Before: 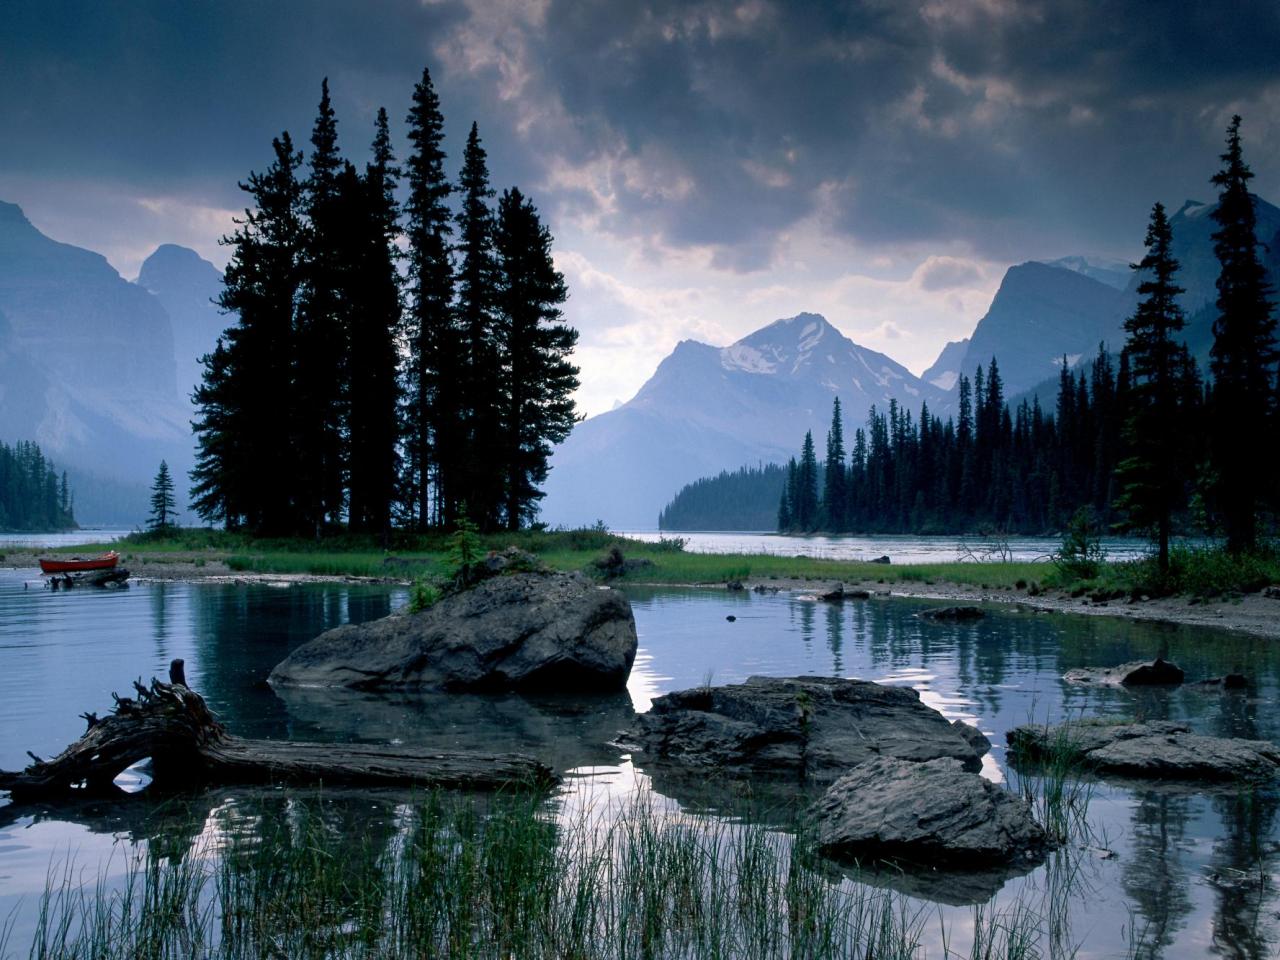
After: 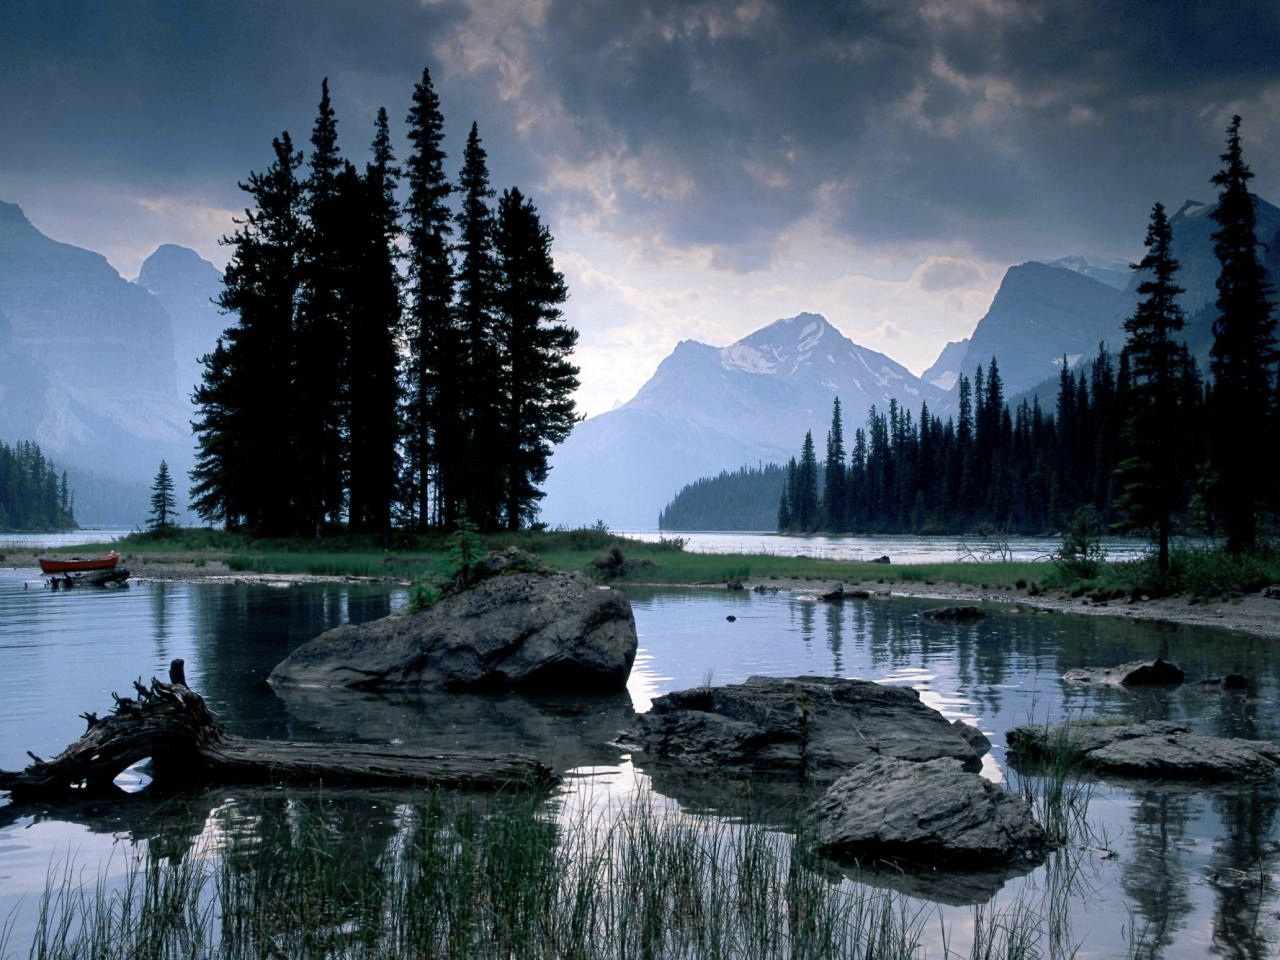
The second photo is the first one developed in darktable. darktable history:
color zones: curves: ch0 [(0, 0.5) (0.125, 0.4) (0.25, 0.5) (0.375, 0.4) (0.5, 0.4) (0.625, 0.6) (0.75, 0.6) (0.875, 0.5)]; ch1 [(0, 0.35) (0.125, 0.45) (0.25, 0.35) (0.375, 0.35) (0.5, 0.35) (0.625, 0.35) (0.75, 0.45) (0.875, 0.35)]; ch2 [(0, 0.6) (0.125, 0.5) (0.25, 0.5) (0.375, 0.6) (0.5, 0.6) (0.625, 0.5) (0.75, 0.5) (0.875, 0.5)]
levels: mode automatic, black 0.087%, white 99.96%, levels [0.036, 0.364, 0.827]
